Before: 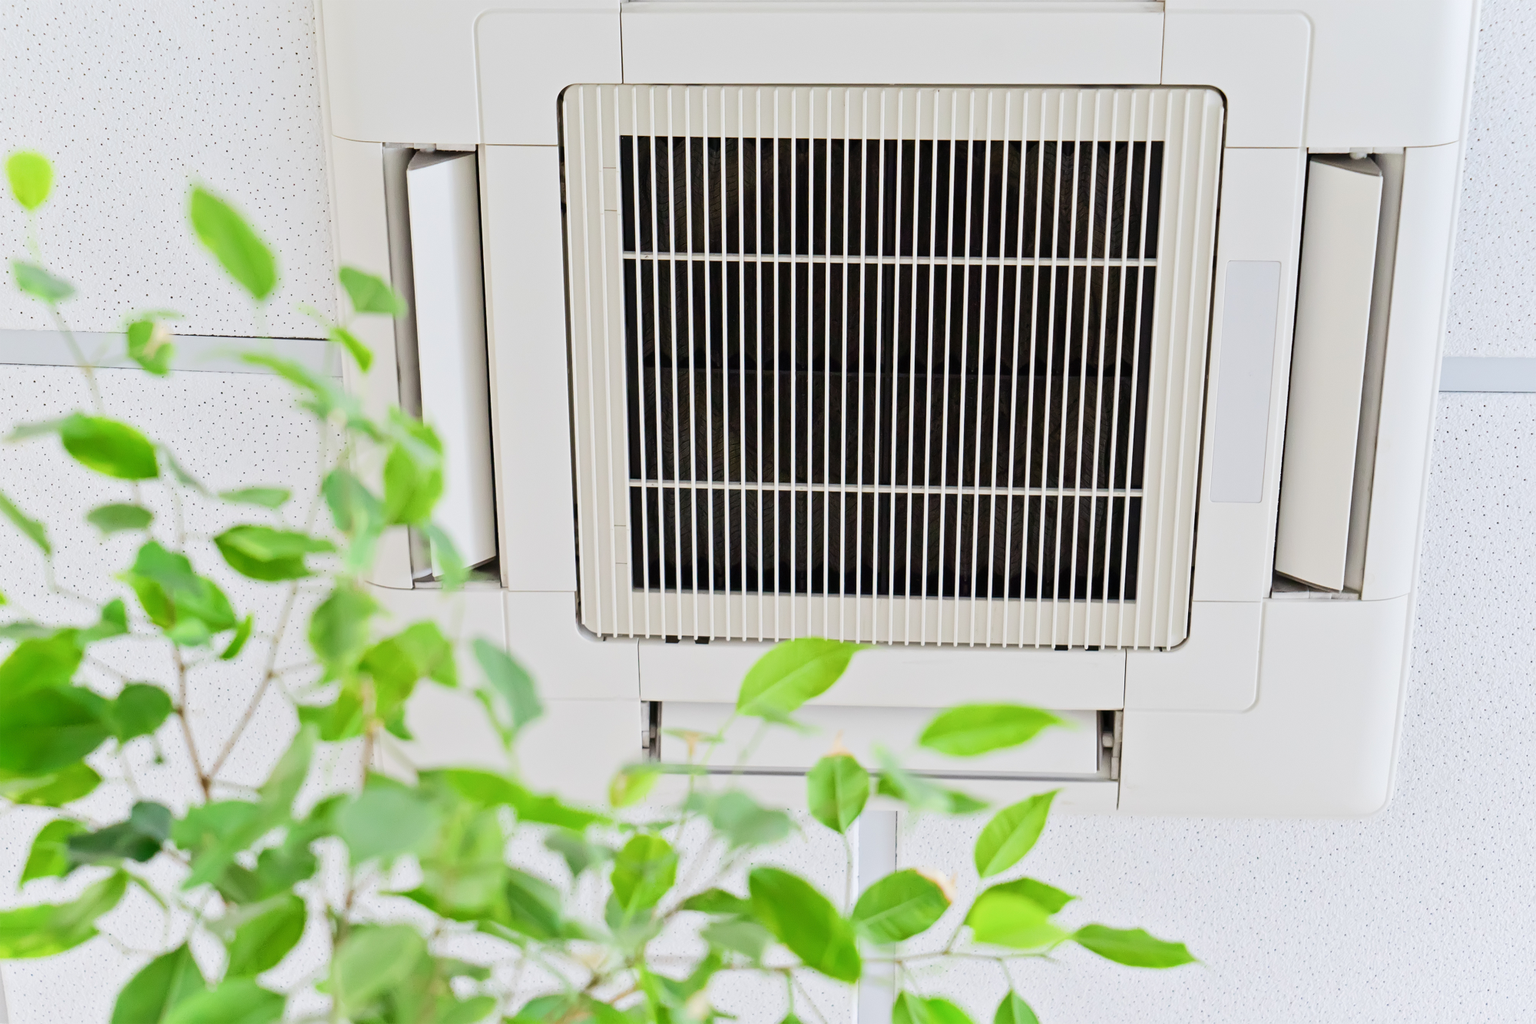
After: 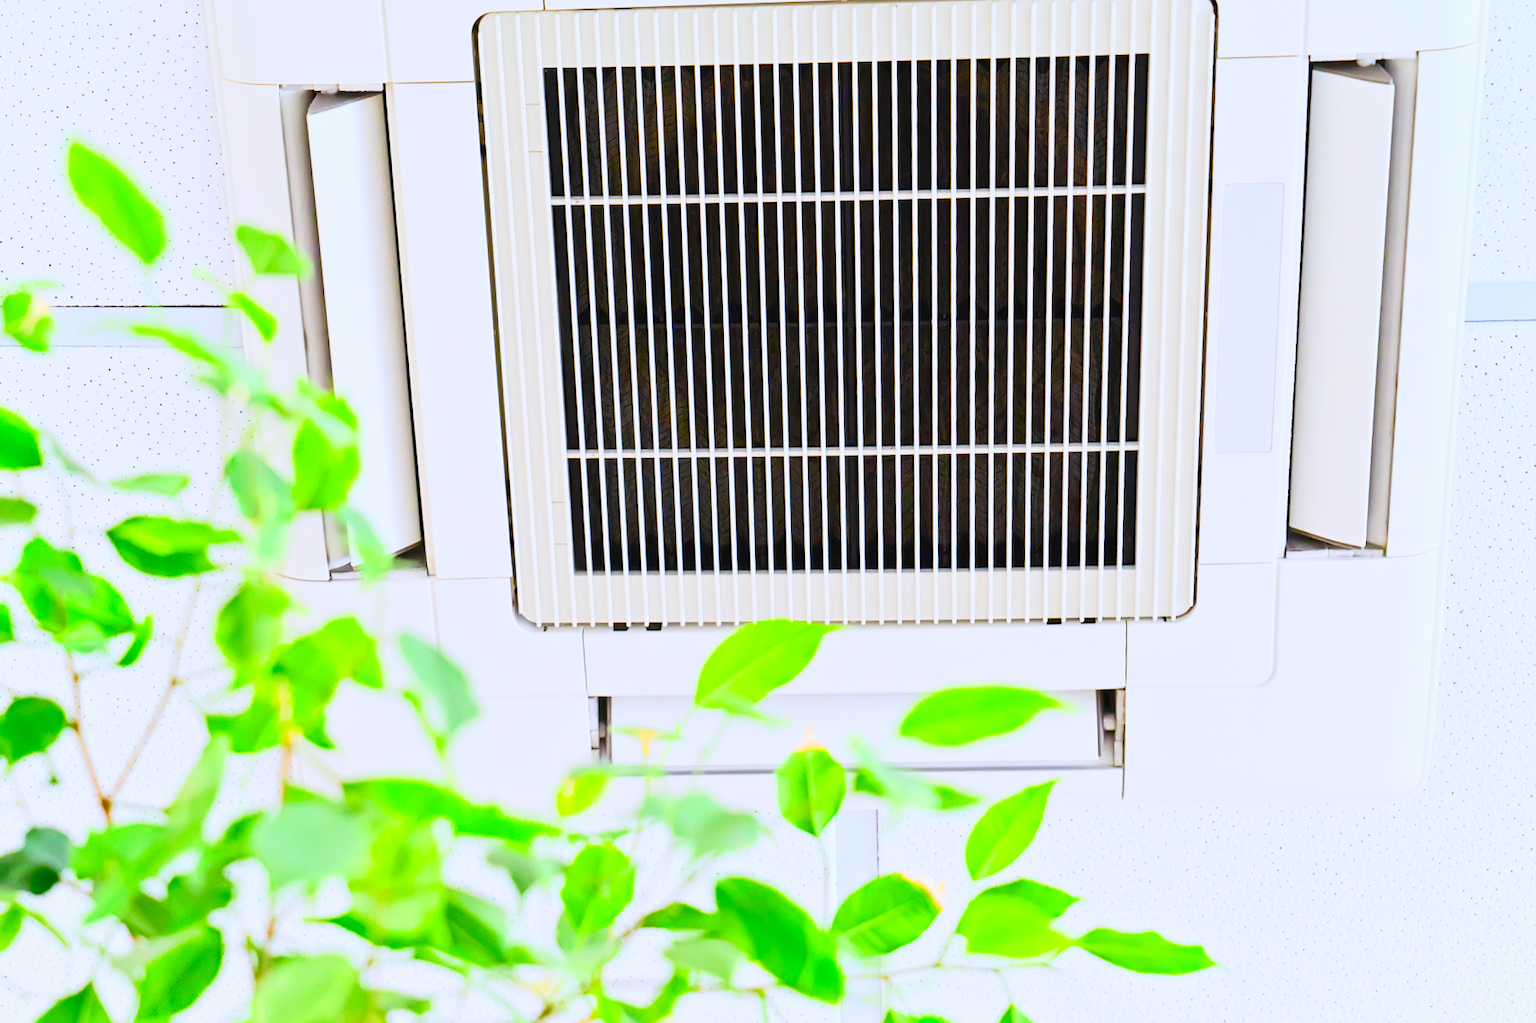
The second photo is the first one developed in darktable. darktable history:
contrast brightness saturation: contrast 0.24, brightness 0.26, saturation 0.39
crop and rotate: angle 1.96°, left 5.673%, top 5.673%
color balance rgb: linear chroma grading › shadows -8%, linear chroma grading › global chroma 10%, perceptual saturation grading › global saturation 2%, perceptual saturation grading › highlights -2%, perceptual saturation grading › mid-tones 4%, perceptual saturation grading › shadows 8%, perceptual brilliance grading › global brilliance 2%, perceptual brilliance grading › highlights -4%, global vibrance 16%, saturation formula JzAzBz (2021)
white balance: red 0.984, blue 1.059
color zones: curves: ch0 [(0.224, 0.526) (0.75, 0.5)]; ch1 [(0.055, 0.526) (0.224, 0.761) (0.377, 0.526) (0.75, 0.5)]
